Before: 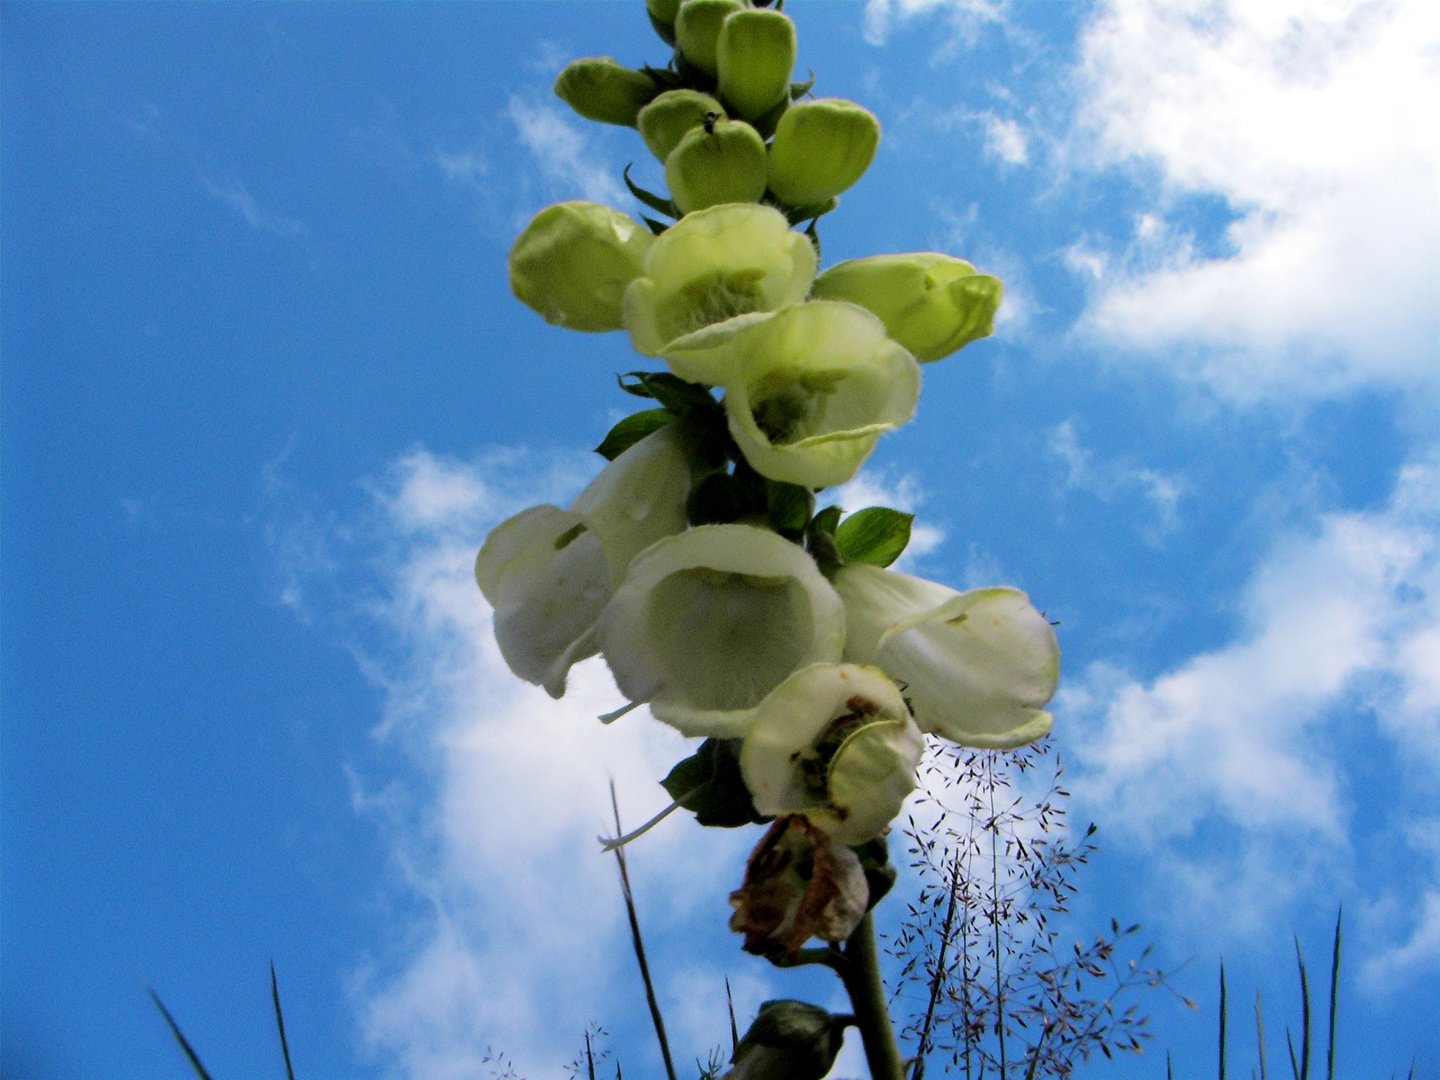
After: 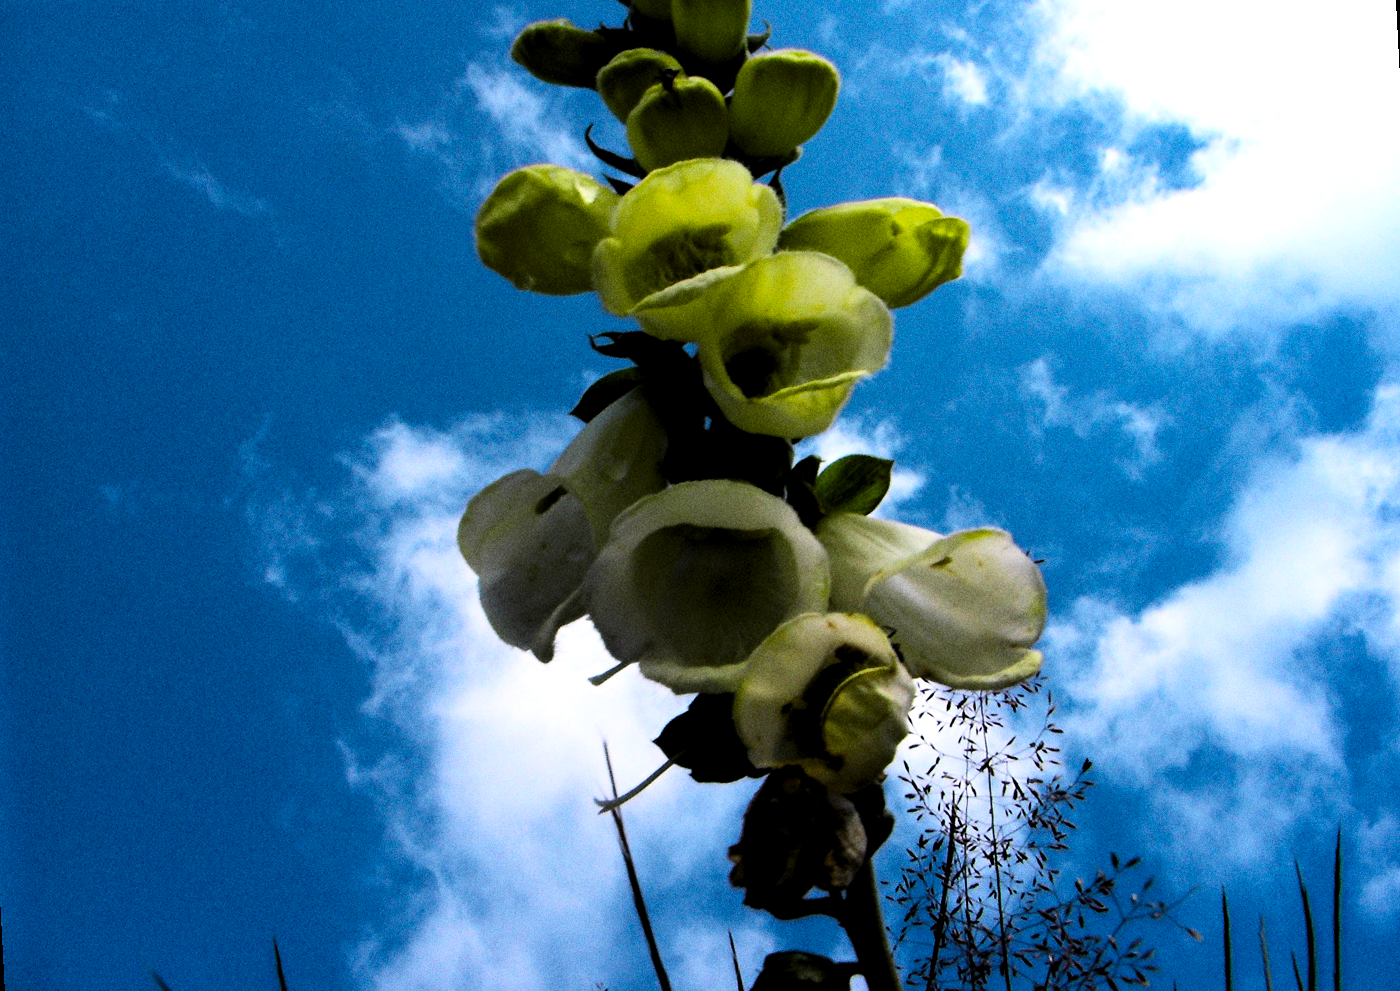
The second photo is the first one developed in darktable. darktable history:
rotate and perspective: rotation -3°, crop left 0.031, crop right 0.968, crop top 0.07, crop bottom 0.93
color balance rgb: linear chroma grading › global chroma 15%, perceptual saturation grading › global saturation 30%
contrast brightness saturation: contrast 0.28
grain: on, module defaults
levels: levels [0.101, 0.578, 0.953]
